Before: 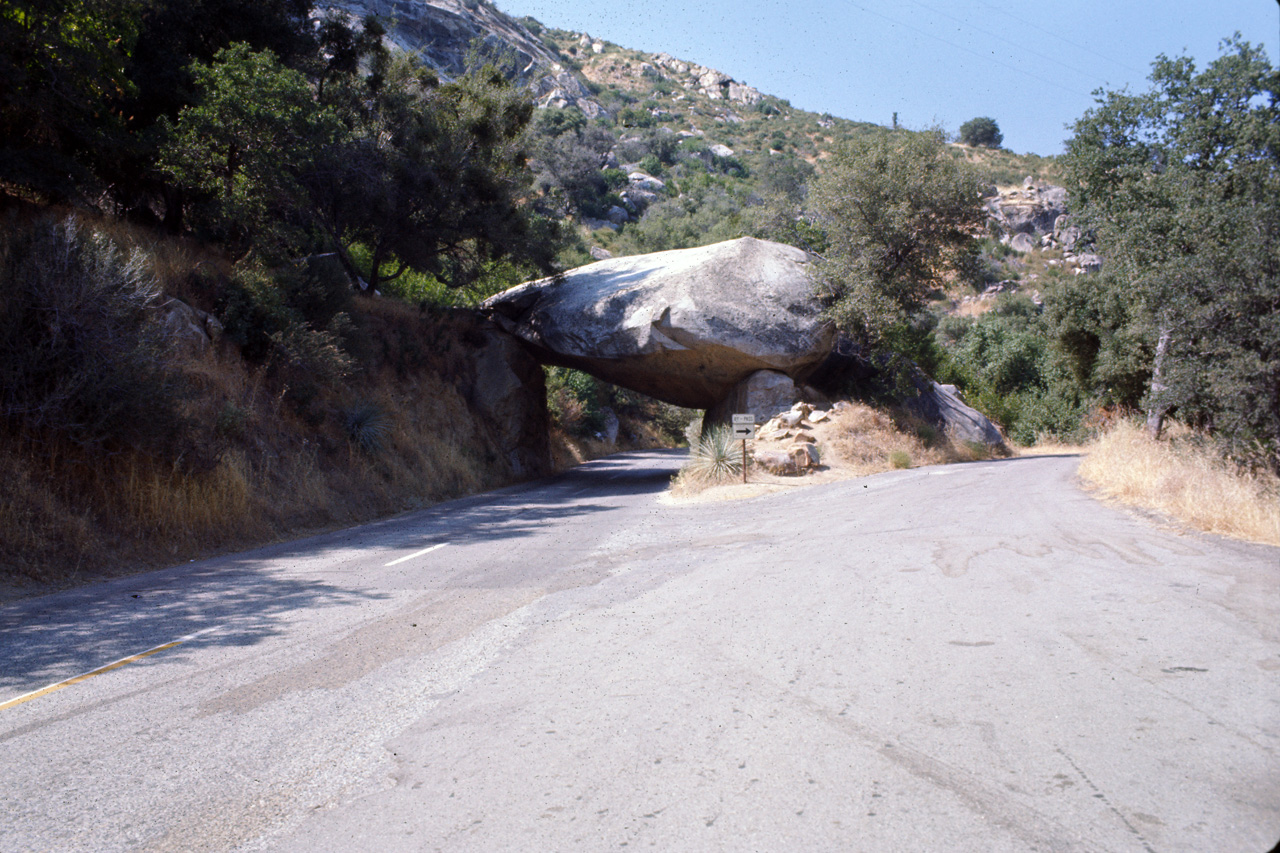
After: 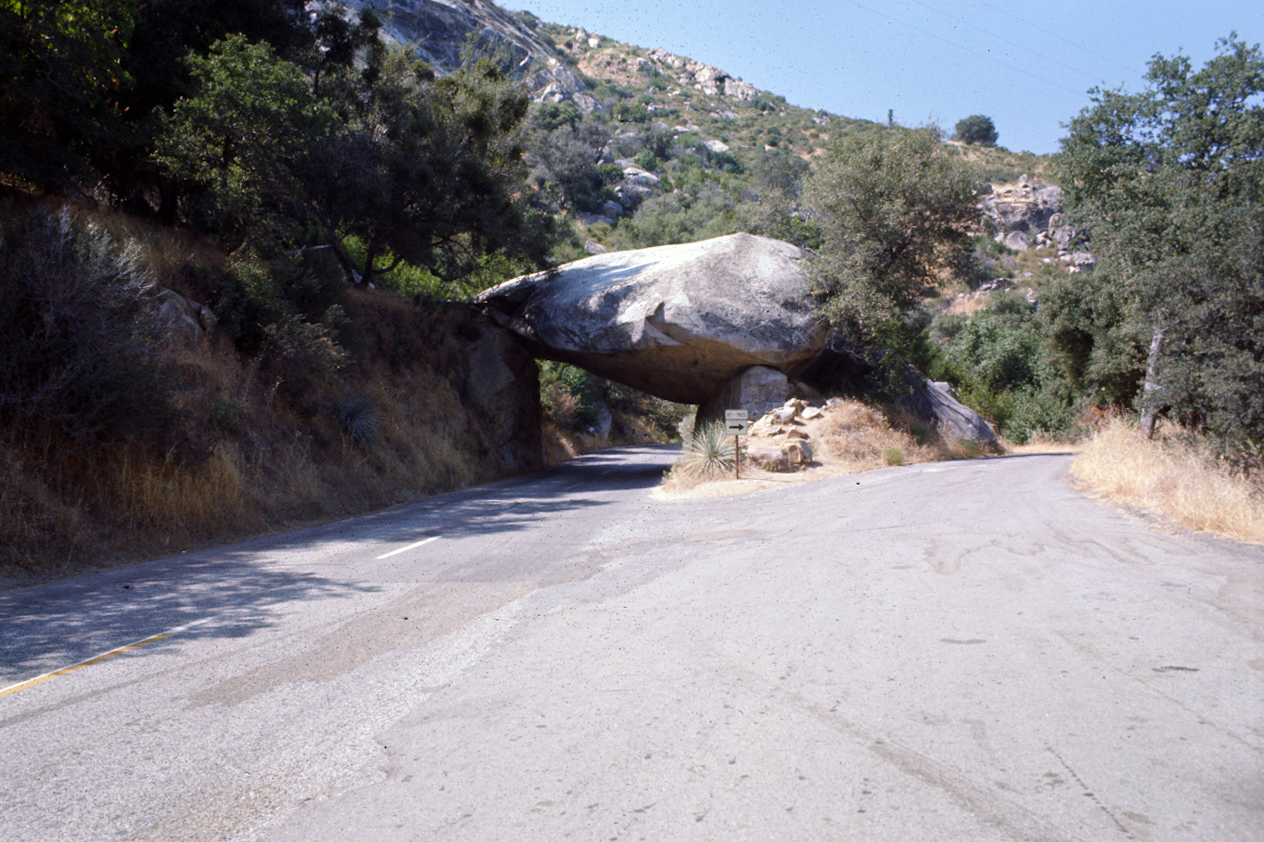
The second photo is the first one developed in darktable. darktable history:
crop and rotate: angle -0.466°
